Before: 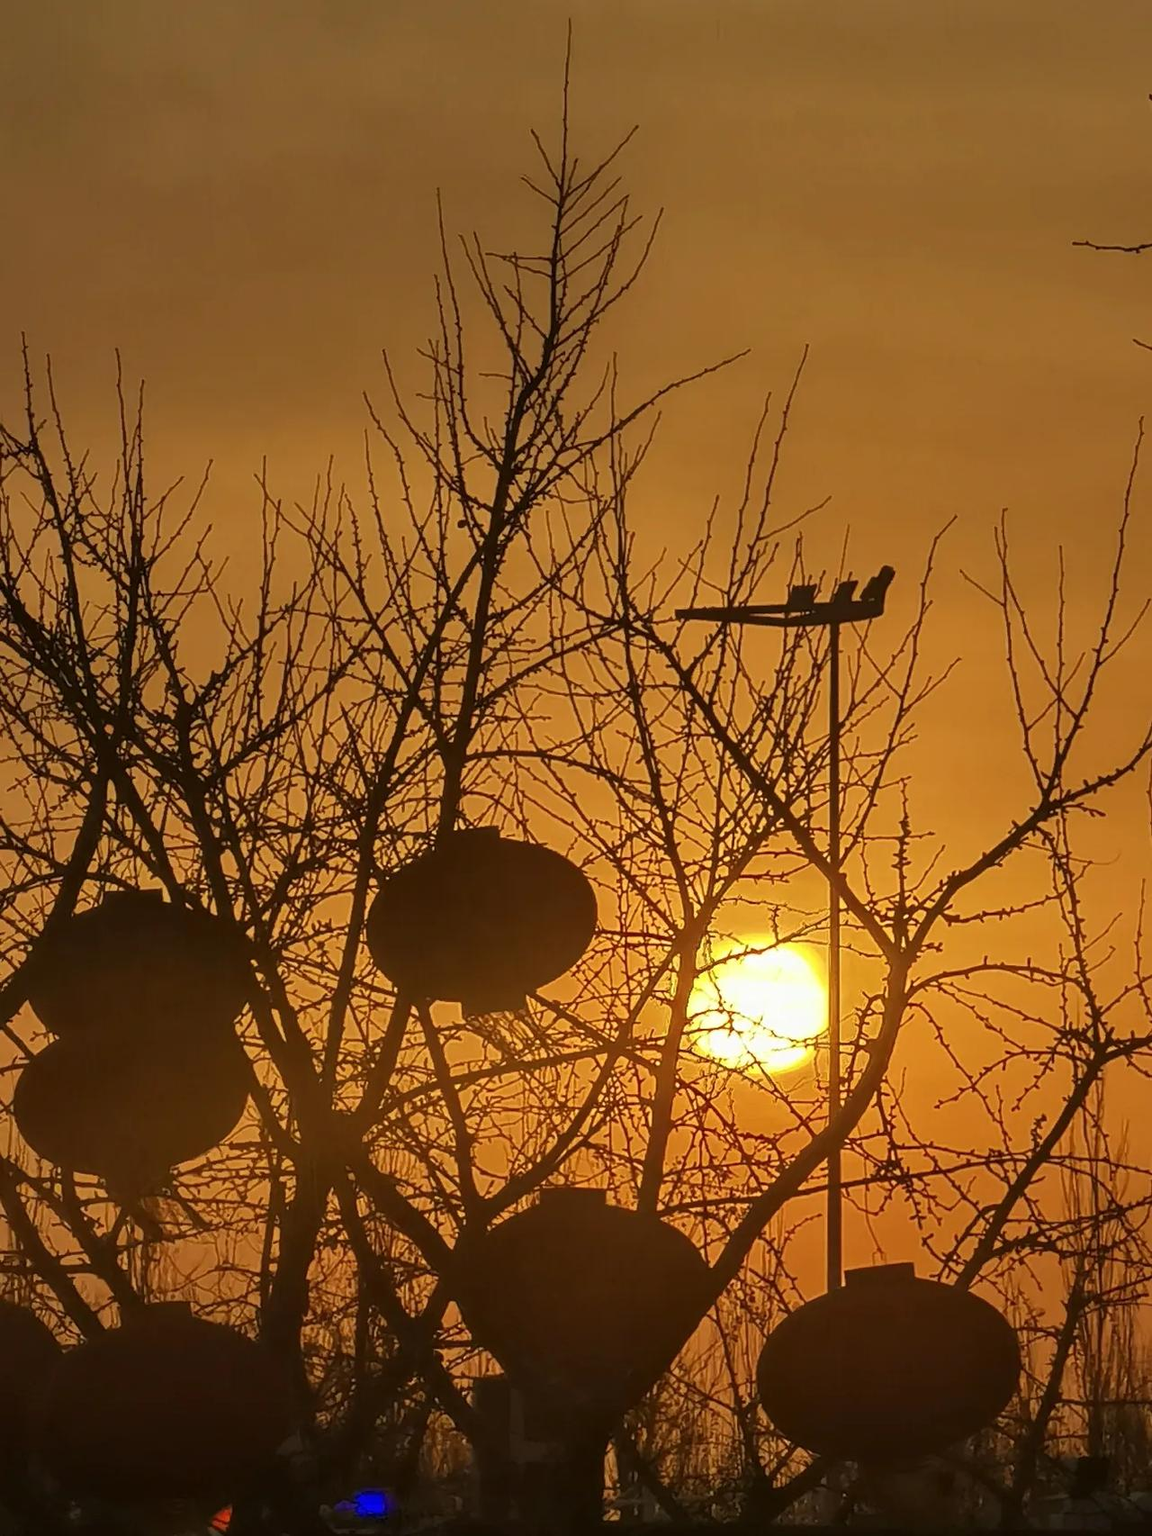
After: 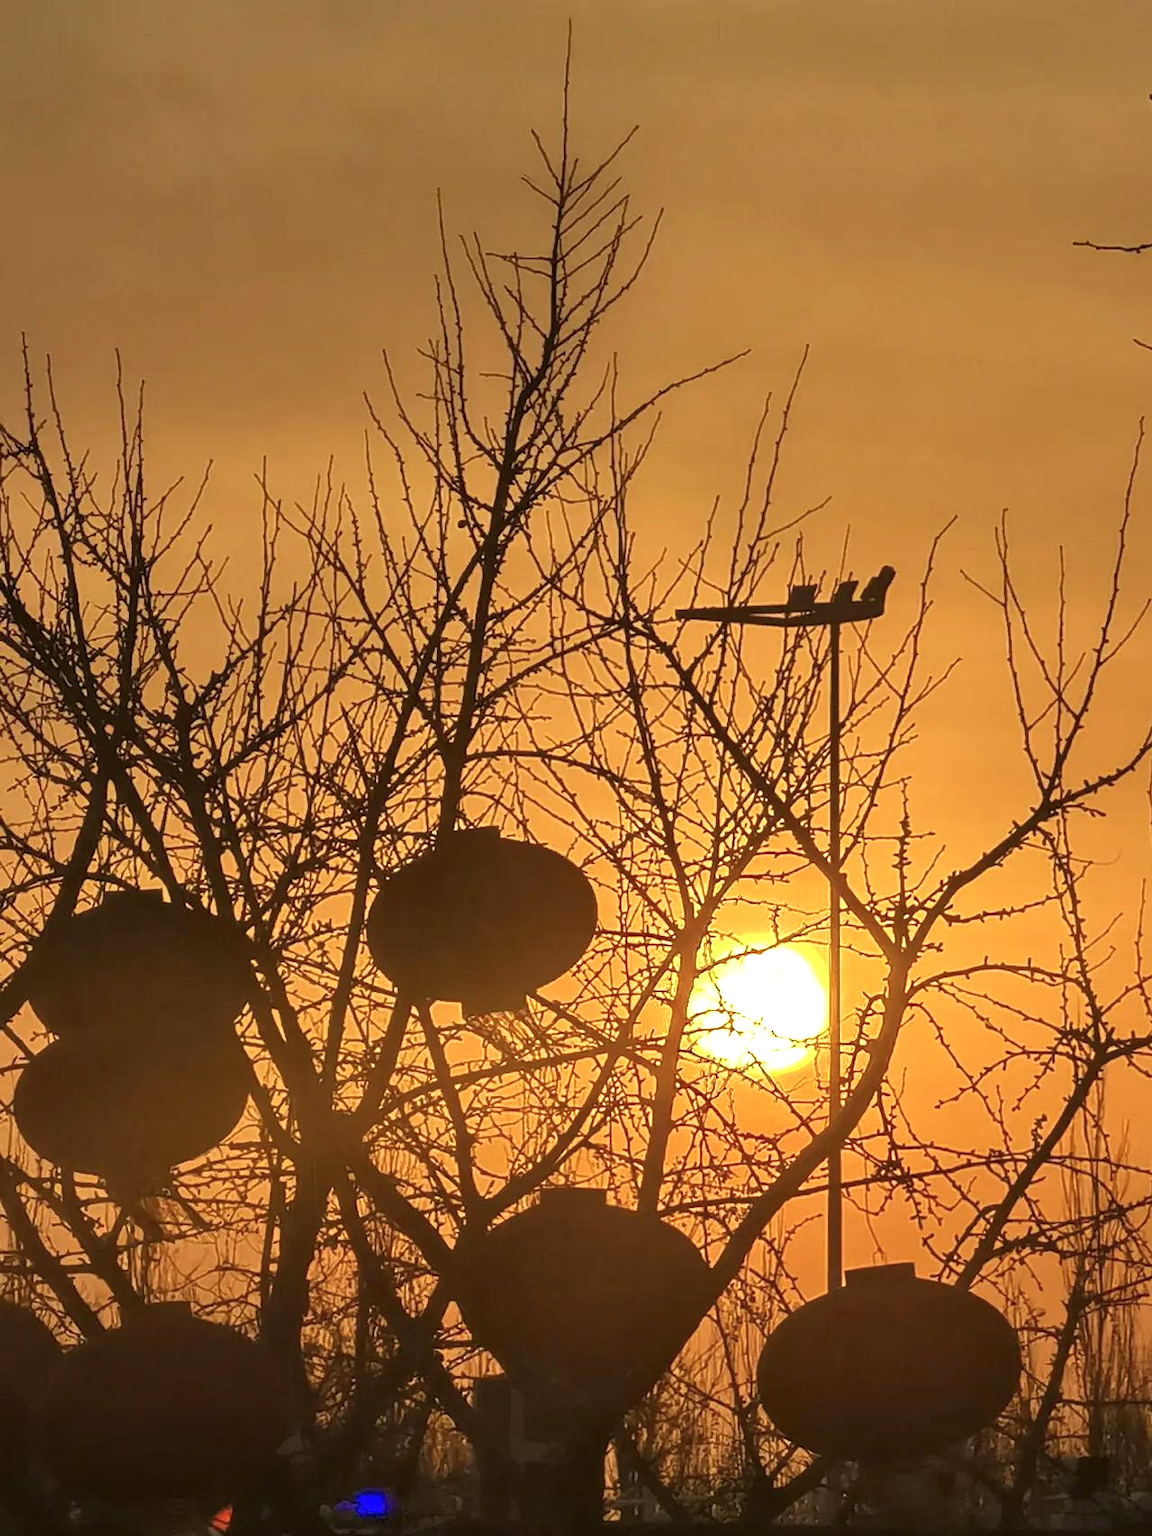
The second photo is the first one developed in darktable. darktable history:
exposure: exposure 0.669 EV, compensate highlight preservation false
color zones: curves: ch1 [(0, 0.469) (0.001, 0.469) (0.12, 0.446) (0.248, 0.469) (0.5, 0.5) (0.748, 0.5) (0.999, 0.469) (1, 0.469)]
